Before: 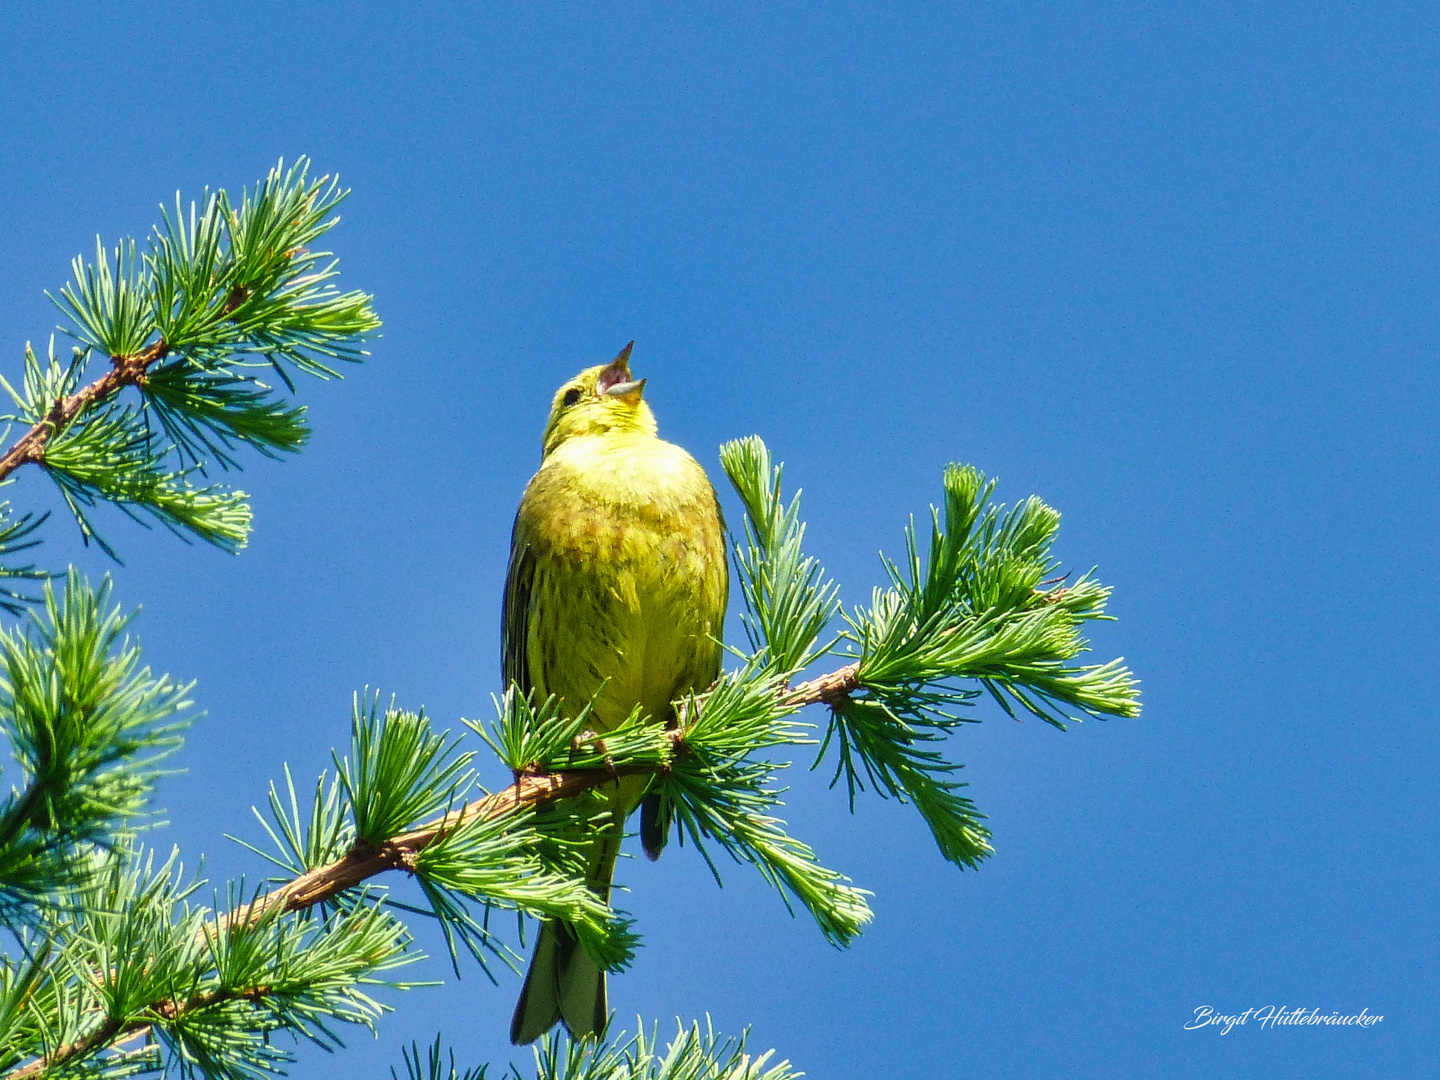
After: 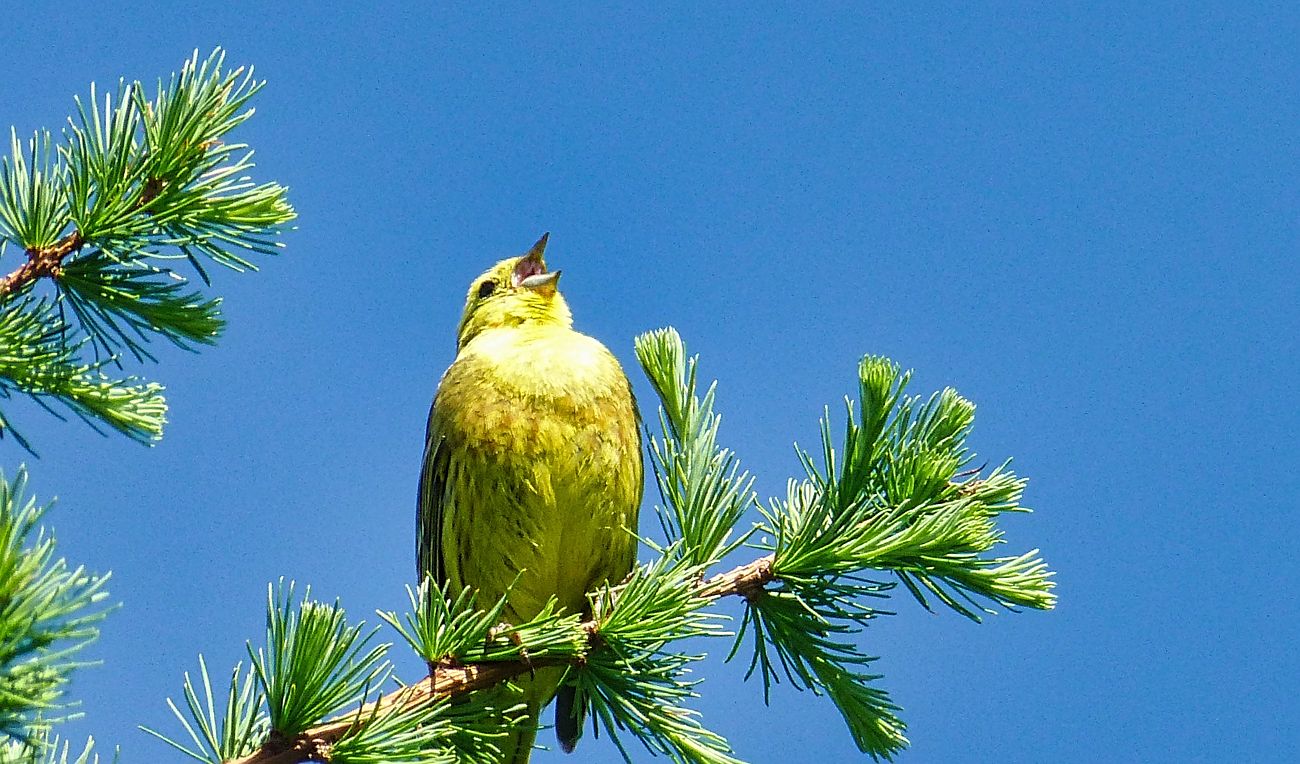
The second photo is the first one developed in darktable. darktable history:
sharpen: on, module defaults
crop: left 5.932%, top 10.08%, right 3.737%, bottom 19.095%
